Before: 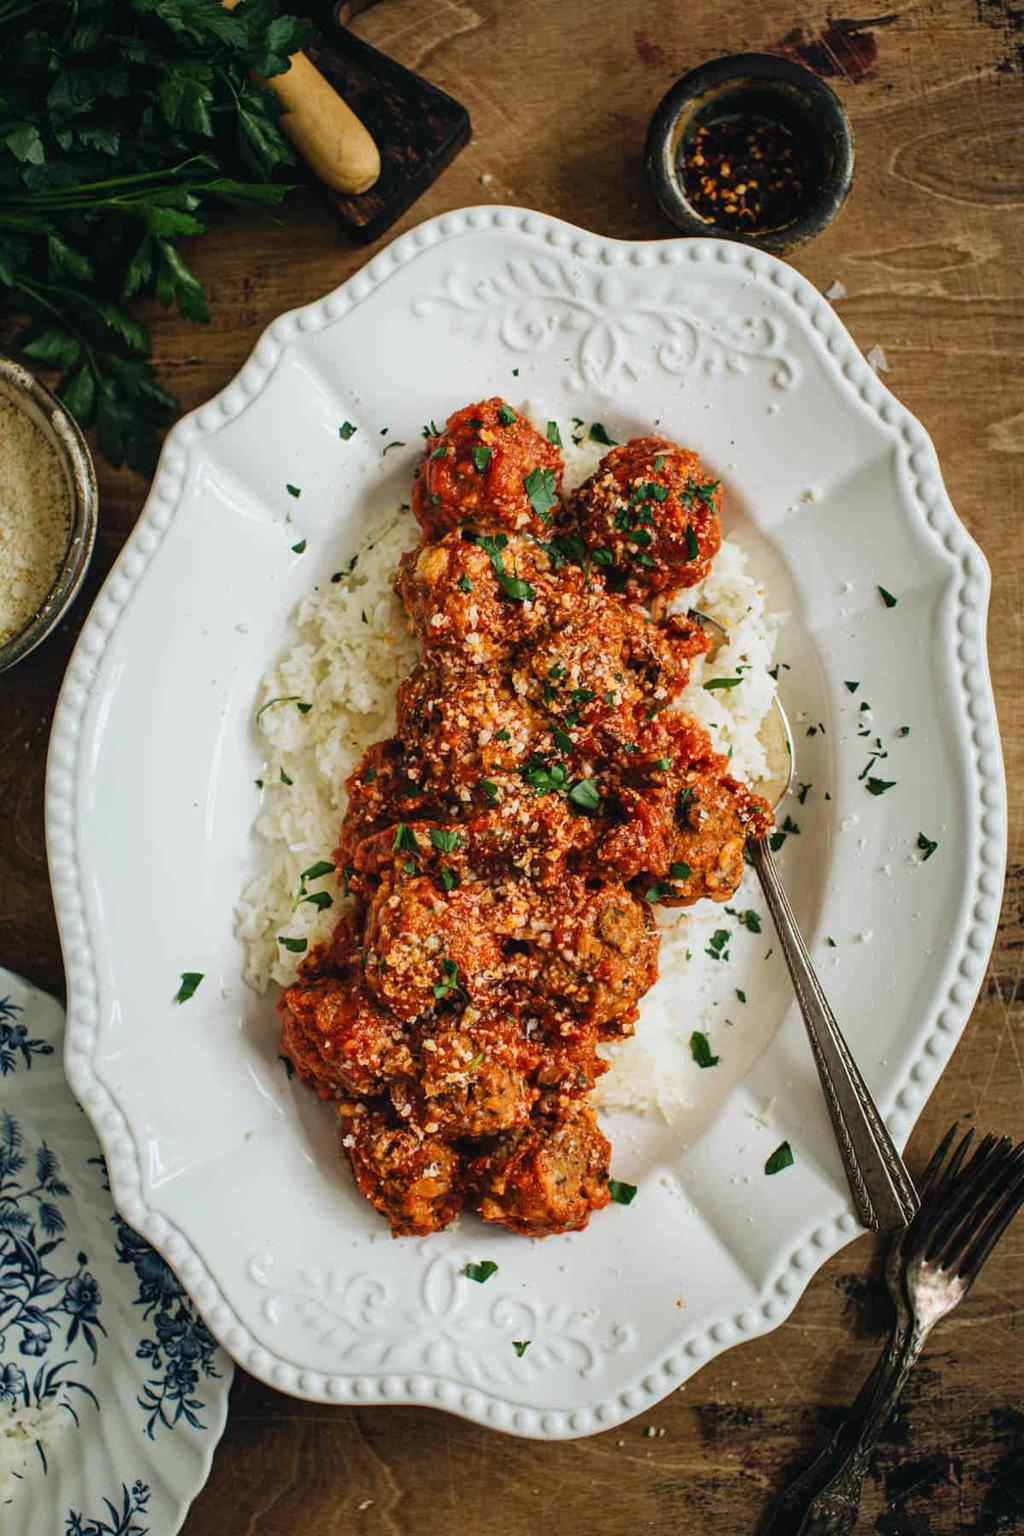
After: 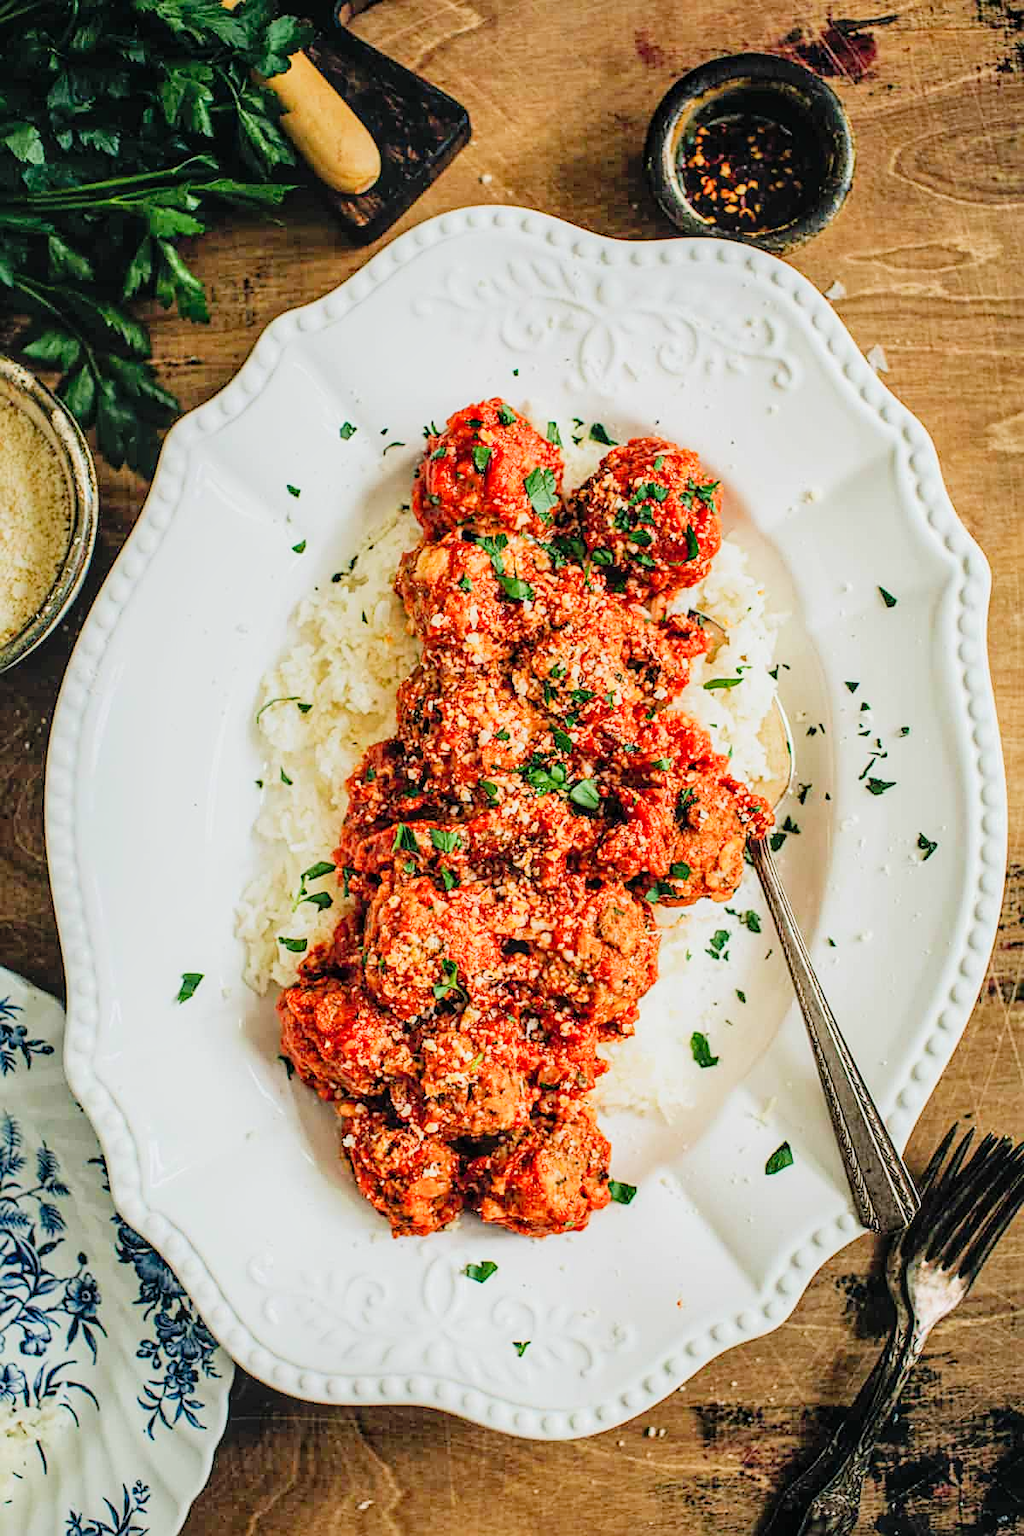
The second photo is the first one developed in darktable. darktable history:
local contrast: on, module defaults
filmic rgb: black relative exposure -6.92 EV, white relative exposure 5.67 EV, hardness 2.85
levels: levels [0, 0.397, 0.955]
exposure: exposure 0.497 EV, compensate highlight preservation false
sharpen: on, module defaults
